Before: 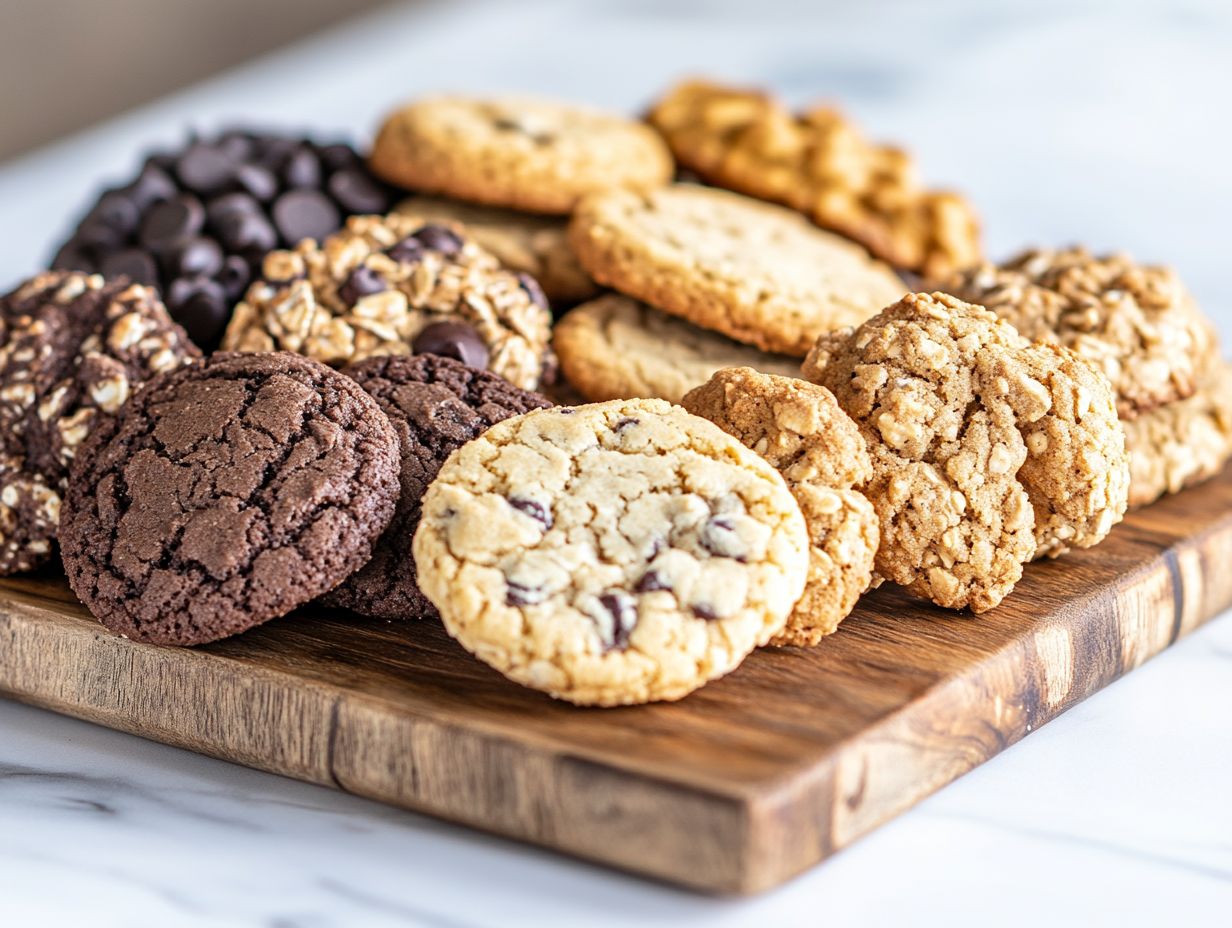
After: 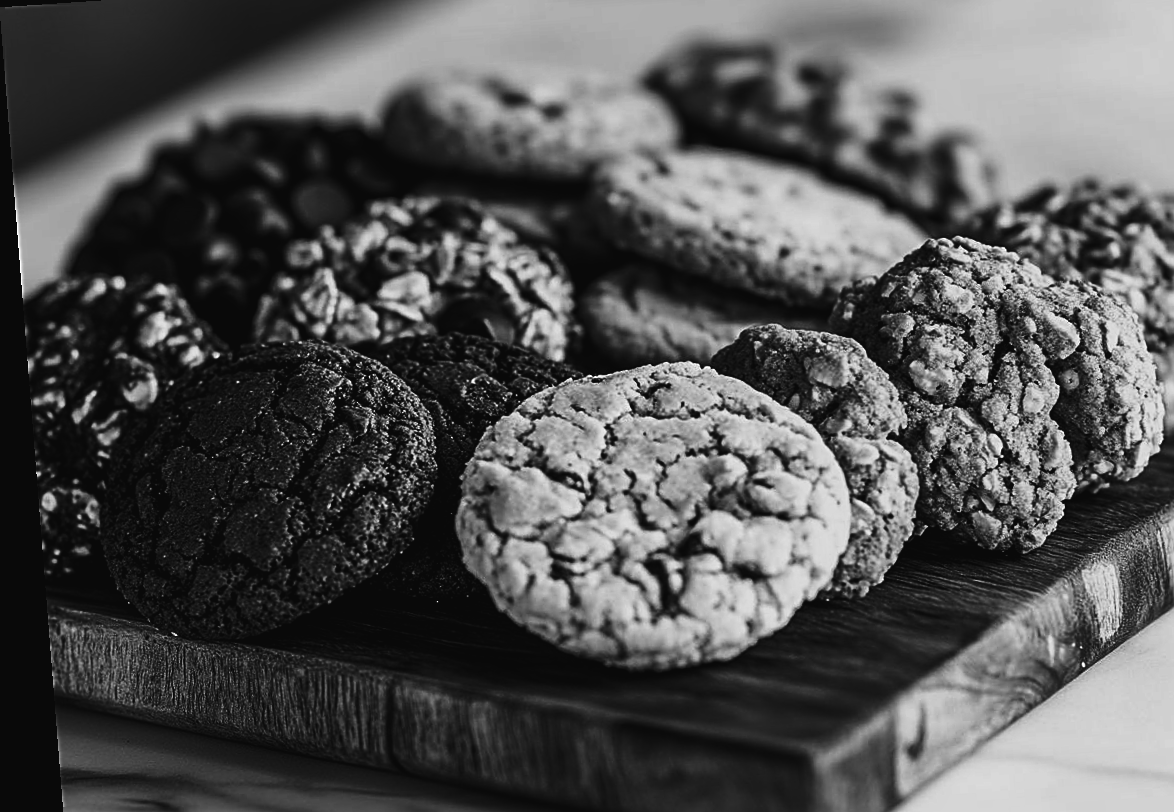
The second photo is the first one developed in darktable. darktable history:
contrast brightness saturation: brightness -1, saturation 1
monochrome: a -3.63, b -0.465
sharpen: on, module defaults
crop: top 7.49%, right 9.717%, bottom 11.943%
rotate and perspective: rotation -4.2°, shear 0.006, automatic cropping off
tone curve: curves: ch0 [(0, 0.025) (0.15, 0.143) (0.452, 0.486) (0.751, 0.788) (1, 0.961)]; ch1 [(0, 0) (0.416, 0.4) (0.476, 0.469) (0.497, 0.494) (0.546, 0.571) (0.566, 0.607) (0.62, 0.657) (1, 1)]; ch2 [(0, 0) (0.386, 0.397) (0.505, 0.498) (0.547, 0.546) (0.579, 0.58) (1, 1)], color space Lab, independent channels, preserve colors none
exposure: exposure -0.151 EV, compensate highlight preservation false
white balance: red 0.984, blue 1.059
